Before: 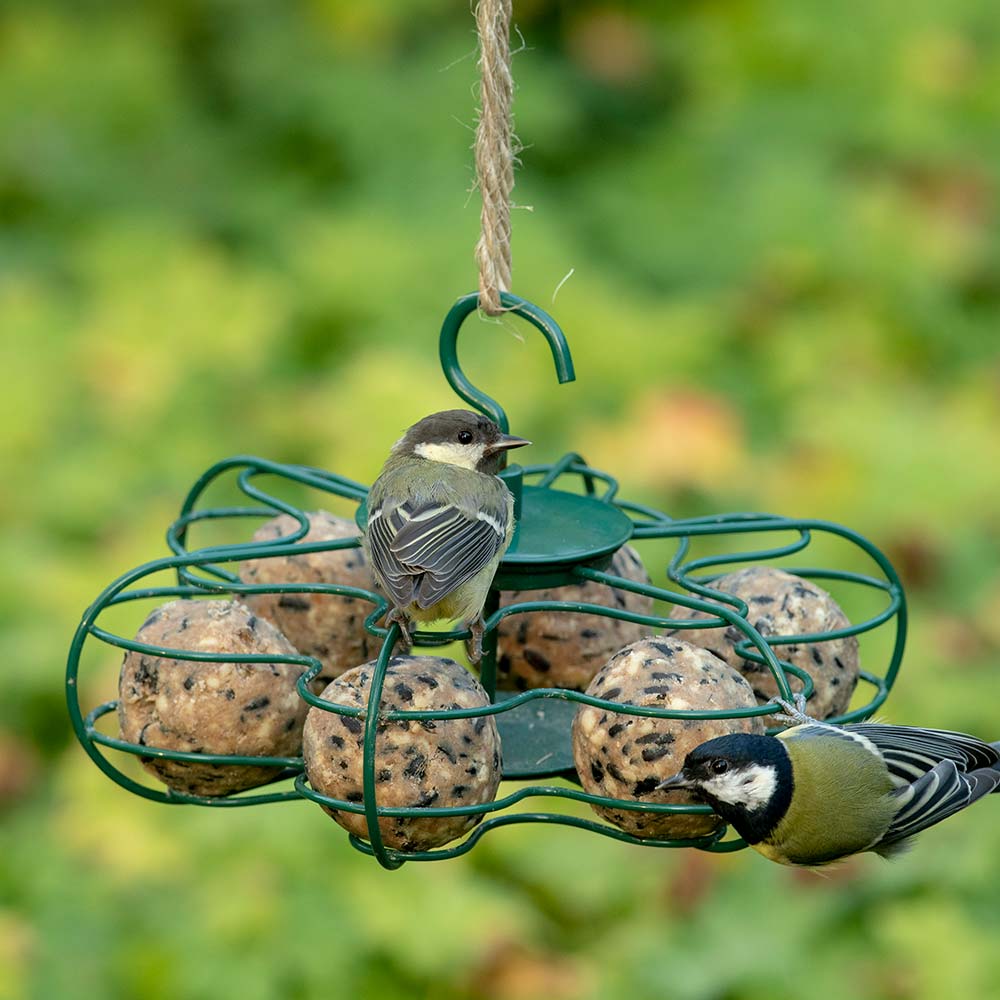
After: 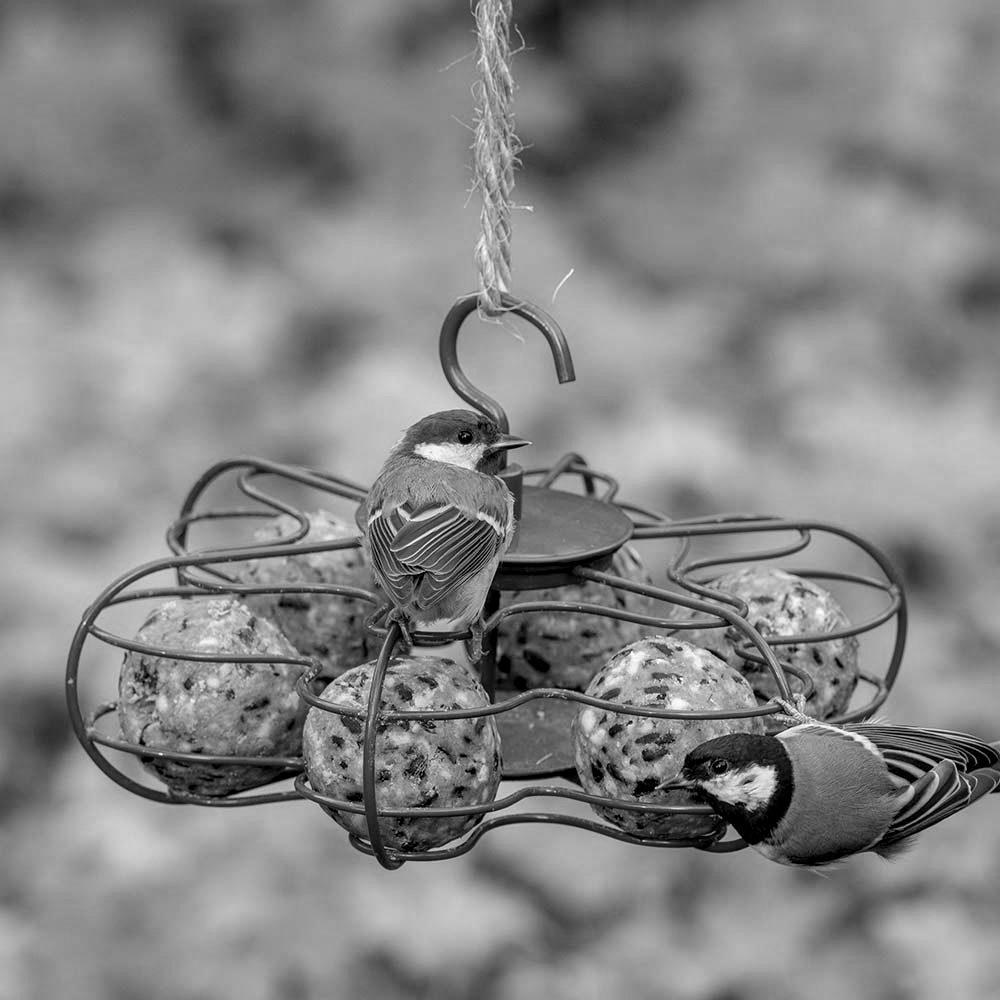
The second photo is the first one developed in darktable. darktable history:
local contrast: on, module defaults
color correction: saturation 0.98
white balance: red 0.766, blue 1.537
monochrome: on, module defaults
